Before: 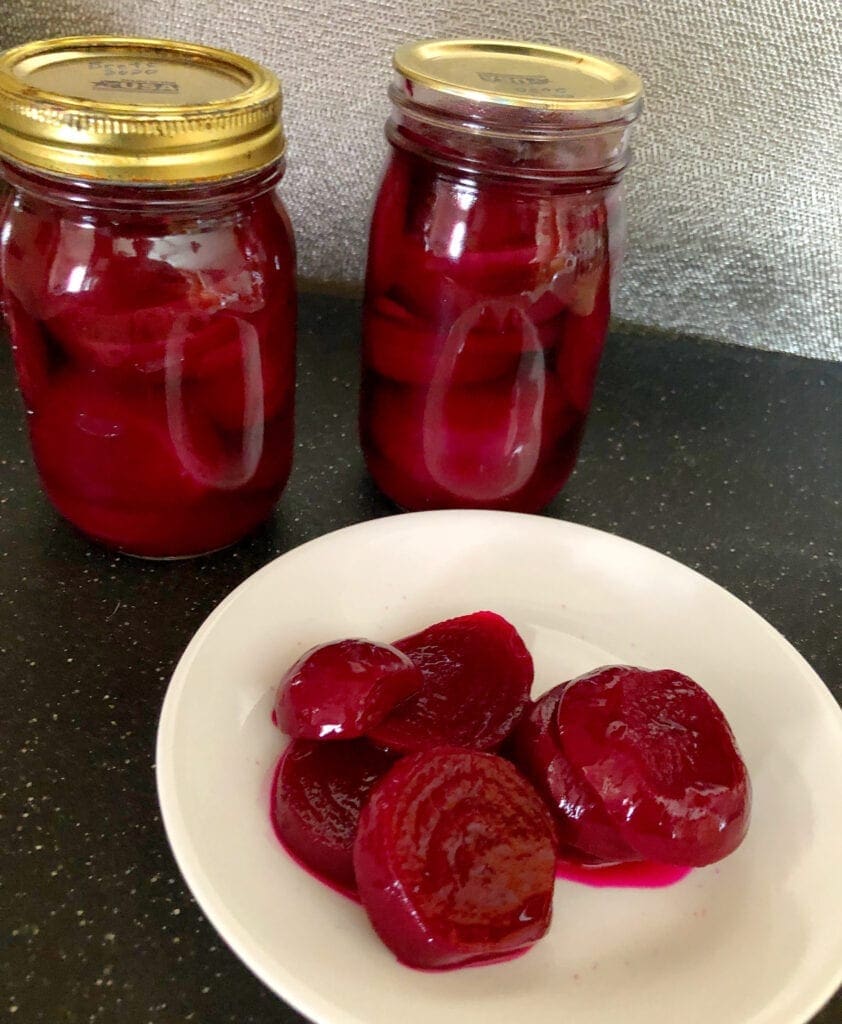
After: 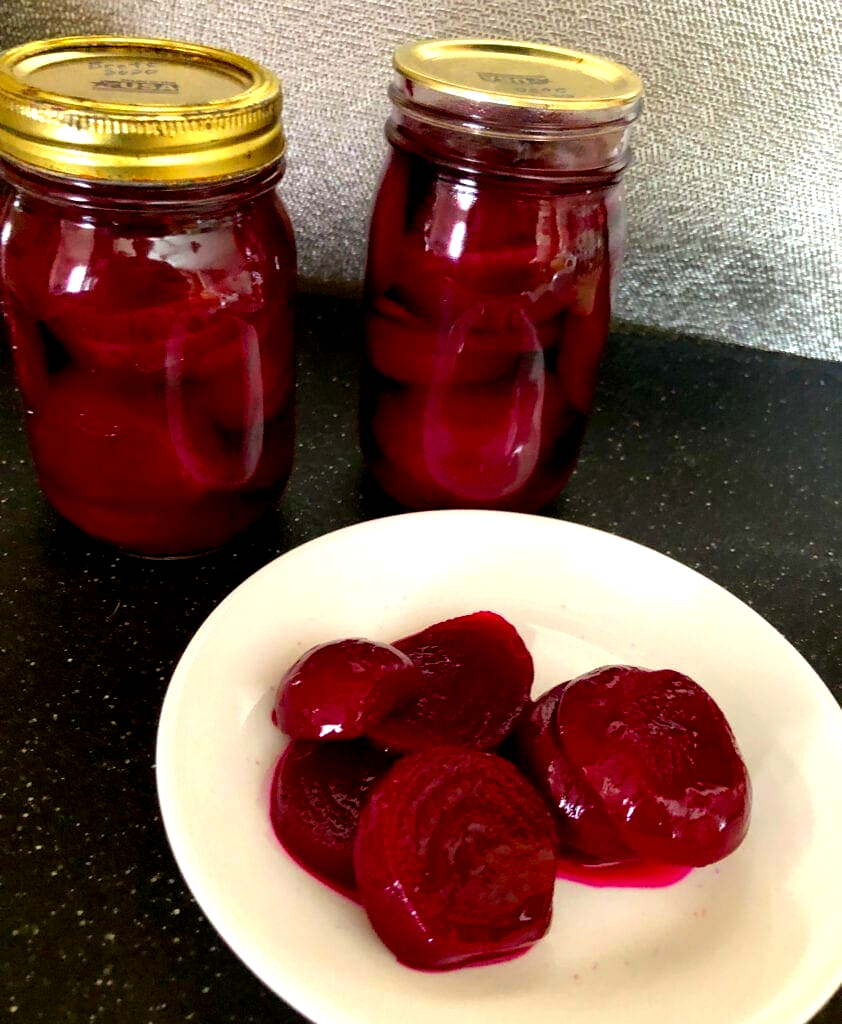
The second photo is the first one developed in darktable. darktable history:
rgb levels: preserve colors max RGB
color balance: lift [0.991, 1, 1, 1], gamma [0.996, 1, 1, 1], input saturation 98.52%, contrast 20.34%, output saturation 103.72%
contrast brightness saturation: contrast 0.07
